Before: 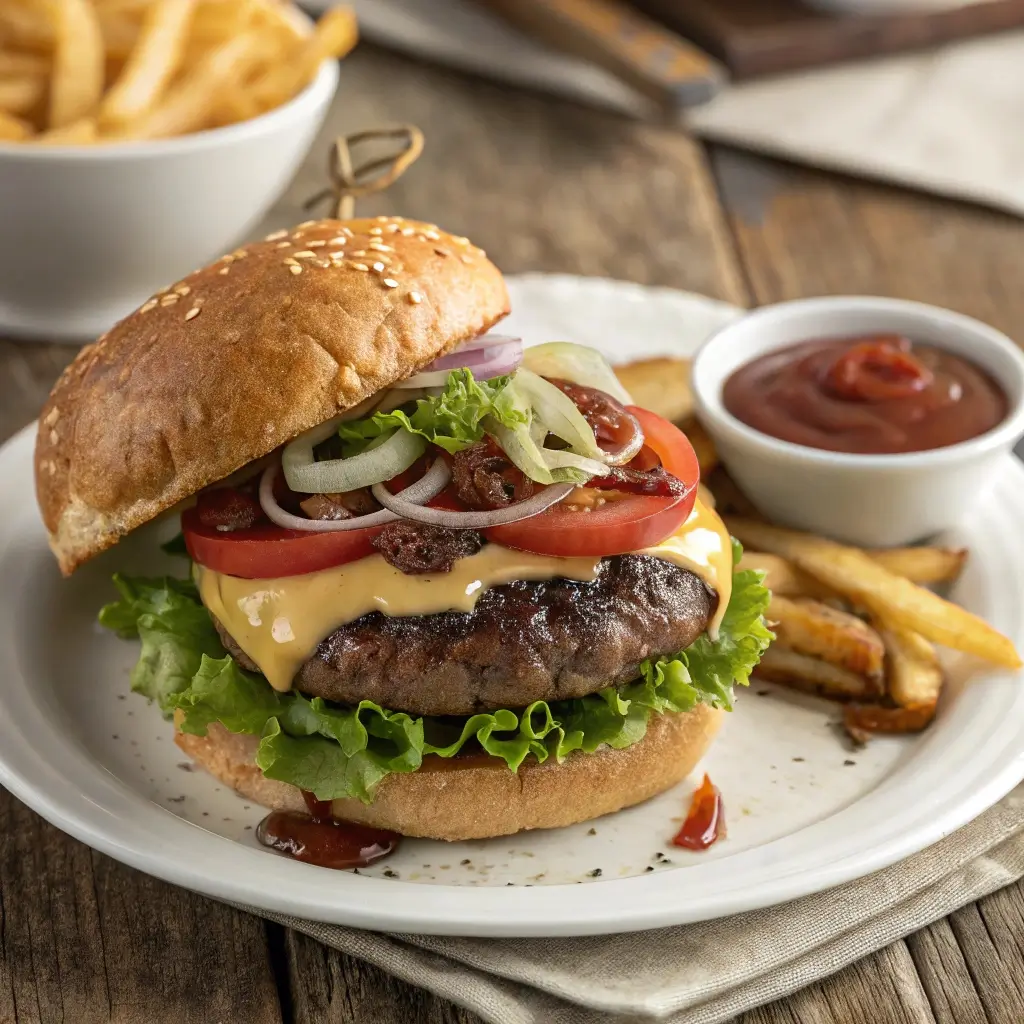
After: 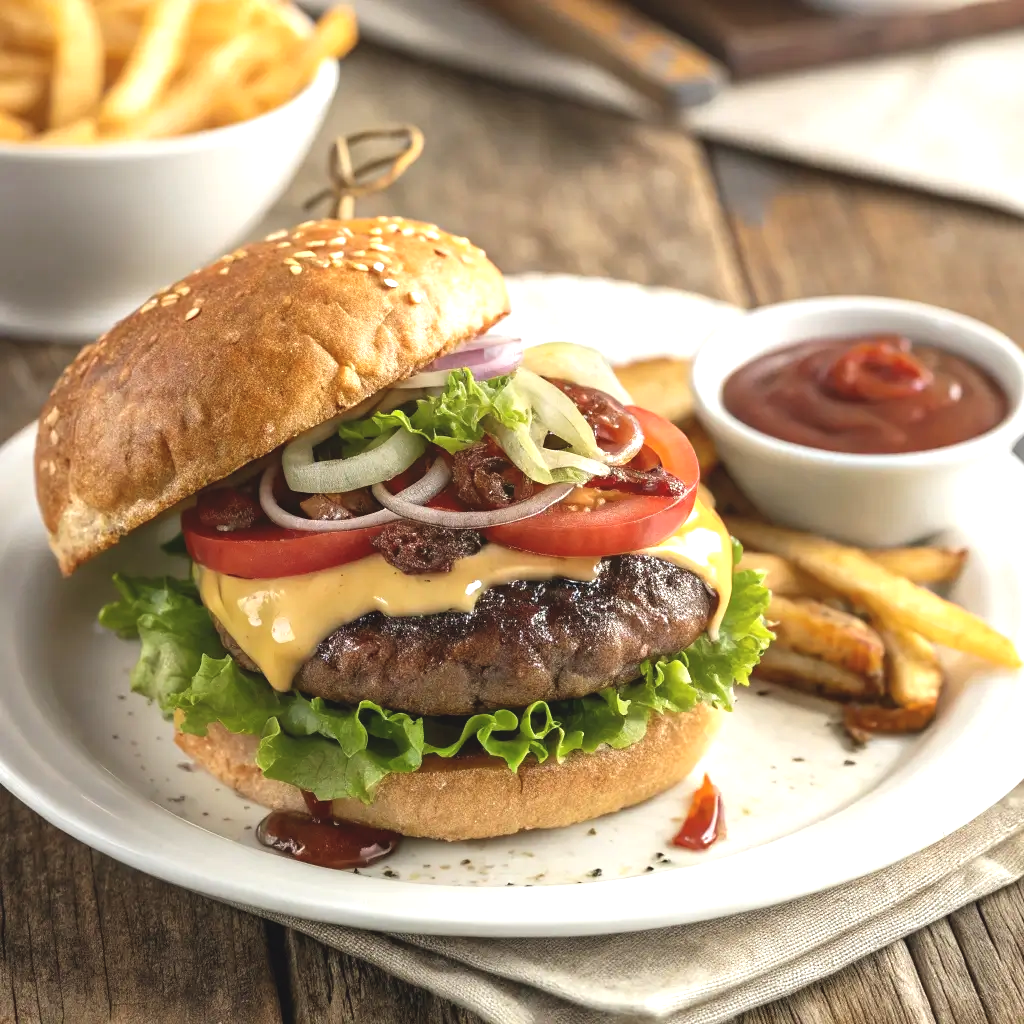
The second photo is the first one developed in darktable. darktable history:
exposure: black level correction -0.005, exposure 0.619 EV, compensate highlight preservation false
